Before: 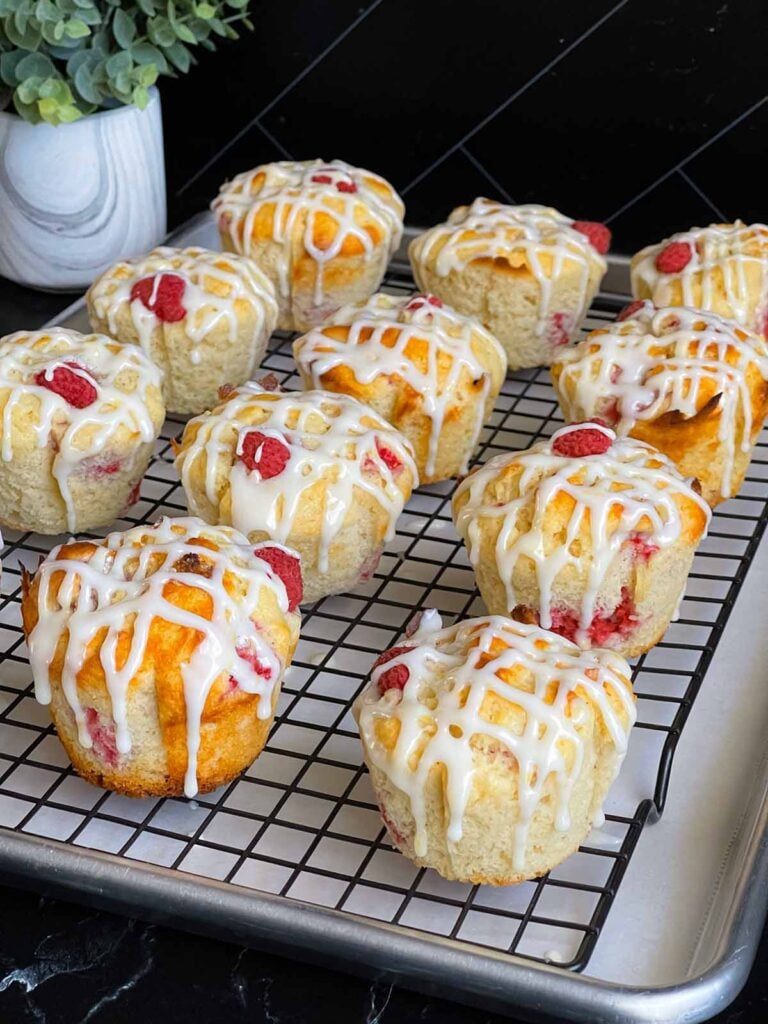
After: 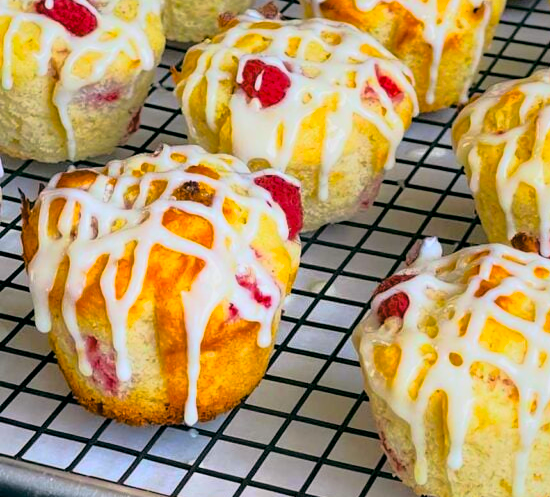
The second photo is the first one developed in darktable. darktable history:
color zones: curves: ch0 [(0.068, 0.464) (0.25, 0.5) (0.48, 0.508) (0.75, 0.536) (0.886, 0.476) (0.967, 0.456)]; ch1 [(0.066, 0.456) (0.25, 0.5) (0.616, 0.508) (0.746, 0.56) (0.934, 0.444)]
color balance rgb: global offset › luminance -0.347%, global offset › chroma 0.11%, global offset › hue 166.52°, perceptual saturation grading › global saturation 25.475%, global vibrance 20%
crop: top 36.334%, right 28.3%, bottom 15.11%
shadows and highlights: shadows 39.63, highlights -59.76
tone curve: curves: ch0 [(0, 0) (0.046, 0.031) (0.163, 0.114) (0.391, 0.432) (0.488, 0.561) (0.695, 0.839) (0.785, 0.904) (1, 0.965)]; ch1 [(0, 0) (0.248, 0.252) (0.427, 0.412) (0.482, 0.462) (0.499, 0.499) (0.518, 0.518) (0.535, 0.577) (0.585, 0.623) (0.679, 0.743) (0.788, 0.809) (1, 1)]; ch2 [(0, 0) (0.313, 0.262) (0.427, 0.417) (0.473, 0.47) (0.503, 0.503) (0.523, 0.515) (0.557, 0.596) (0.598, 0.646) (0.708, 0.771) (1, 1)], color space Lab, linked channels, preserve colors none
